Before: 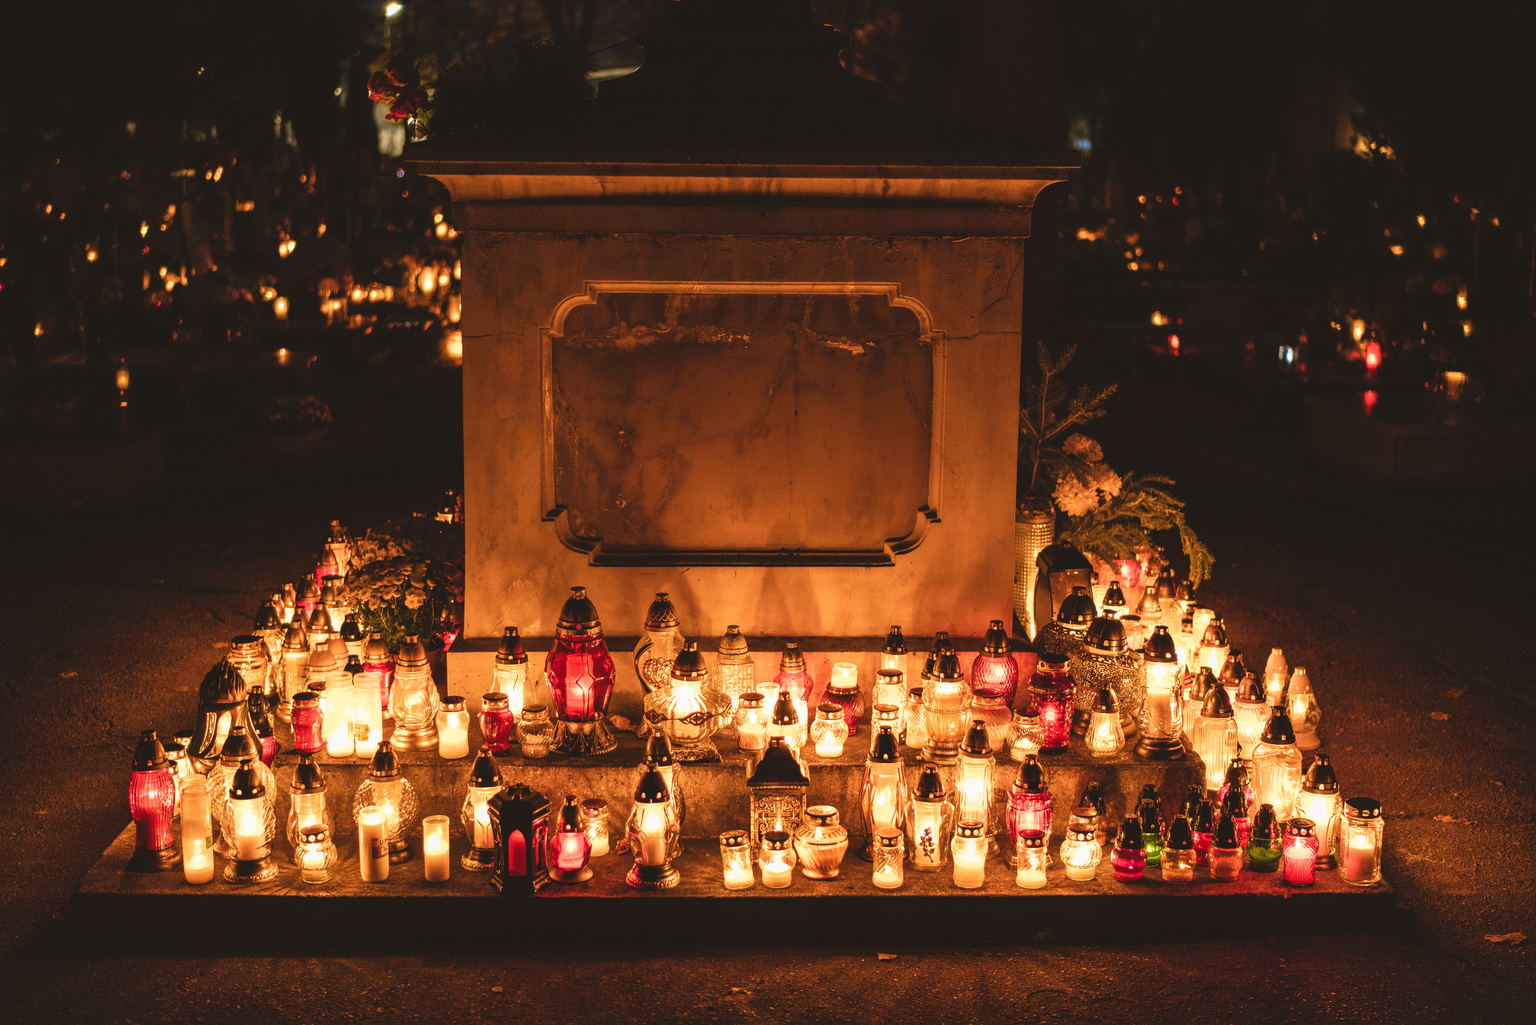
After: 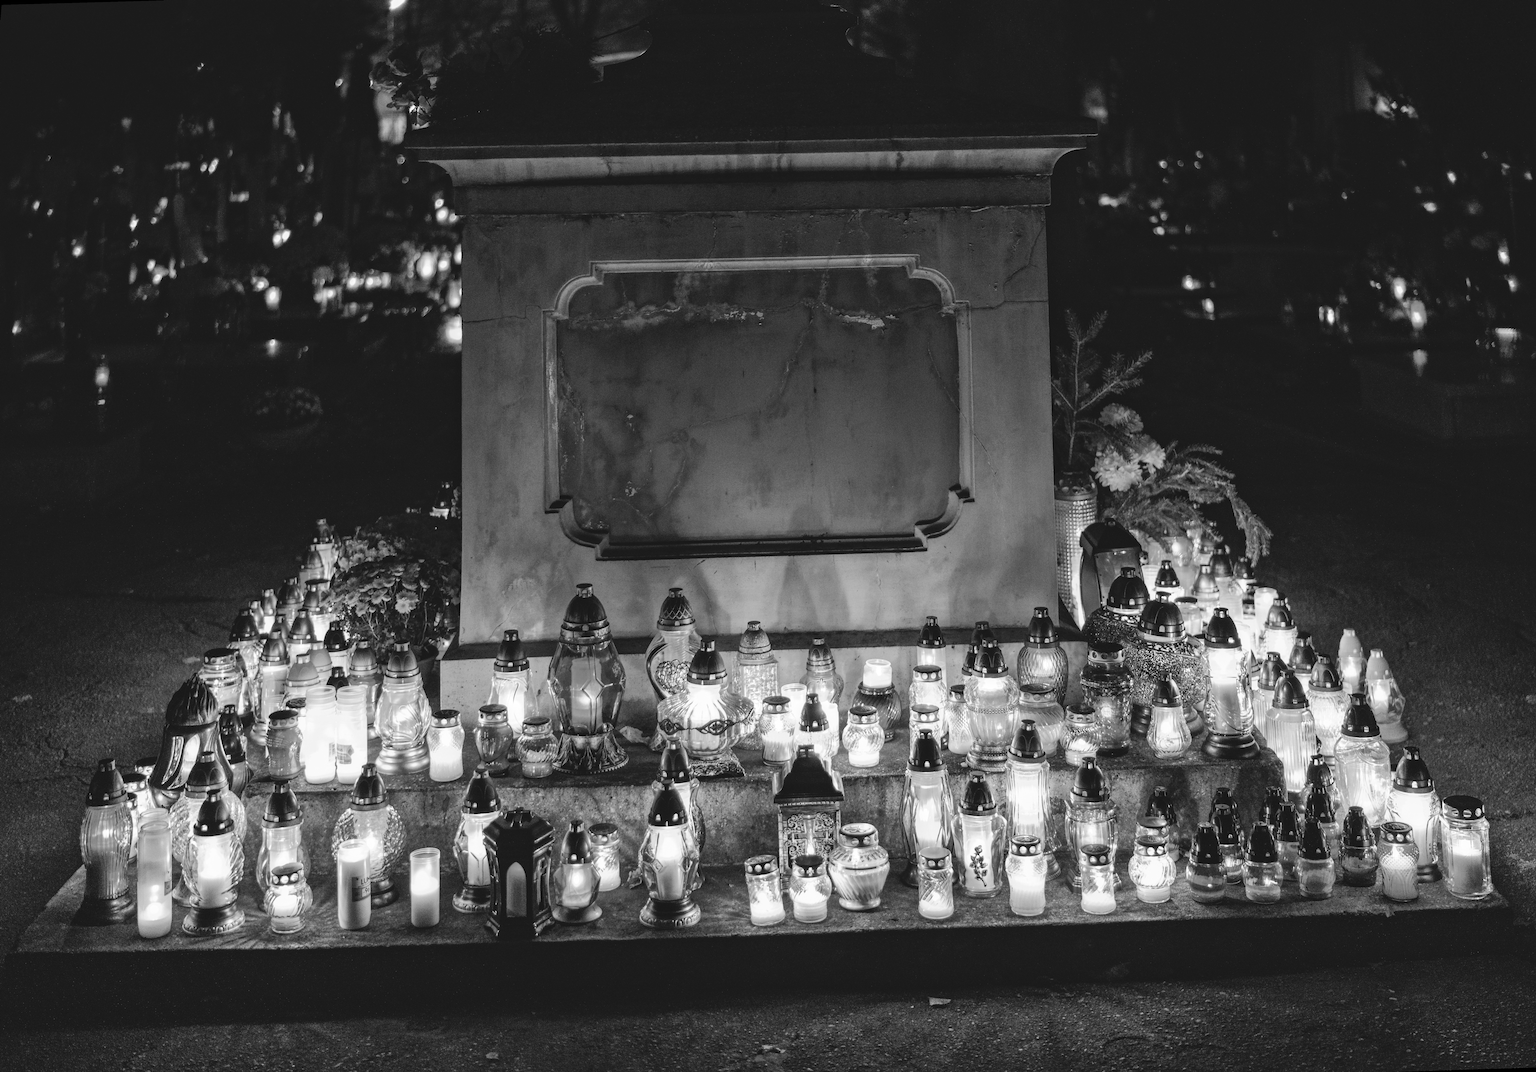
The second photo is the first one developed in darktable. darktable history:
local contrast: mode bilateral grid, contrast 20, coarseness 50, detail 120%, midtone range 0.2
monochrome: on, module defaults
rotate and perspective: rotation -1.68°, lens shift (vertical) -0.146, crop left 0.049, crop right 0.912, crop top 0.032, crop bottom 0.96
white balance: red 0.976, blue 1.04
color calibration: x 0.342, y 0.355, temperature 5146 K
